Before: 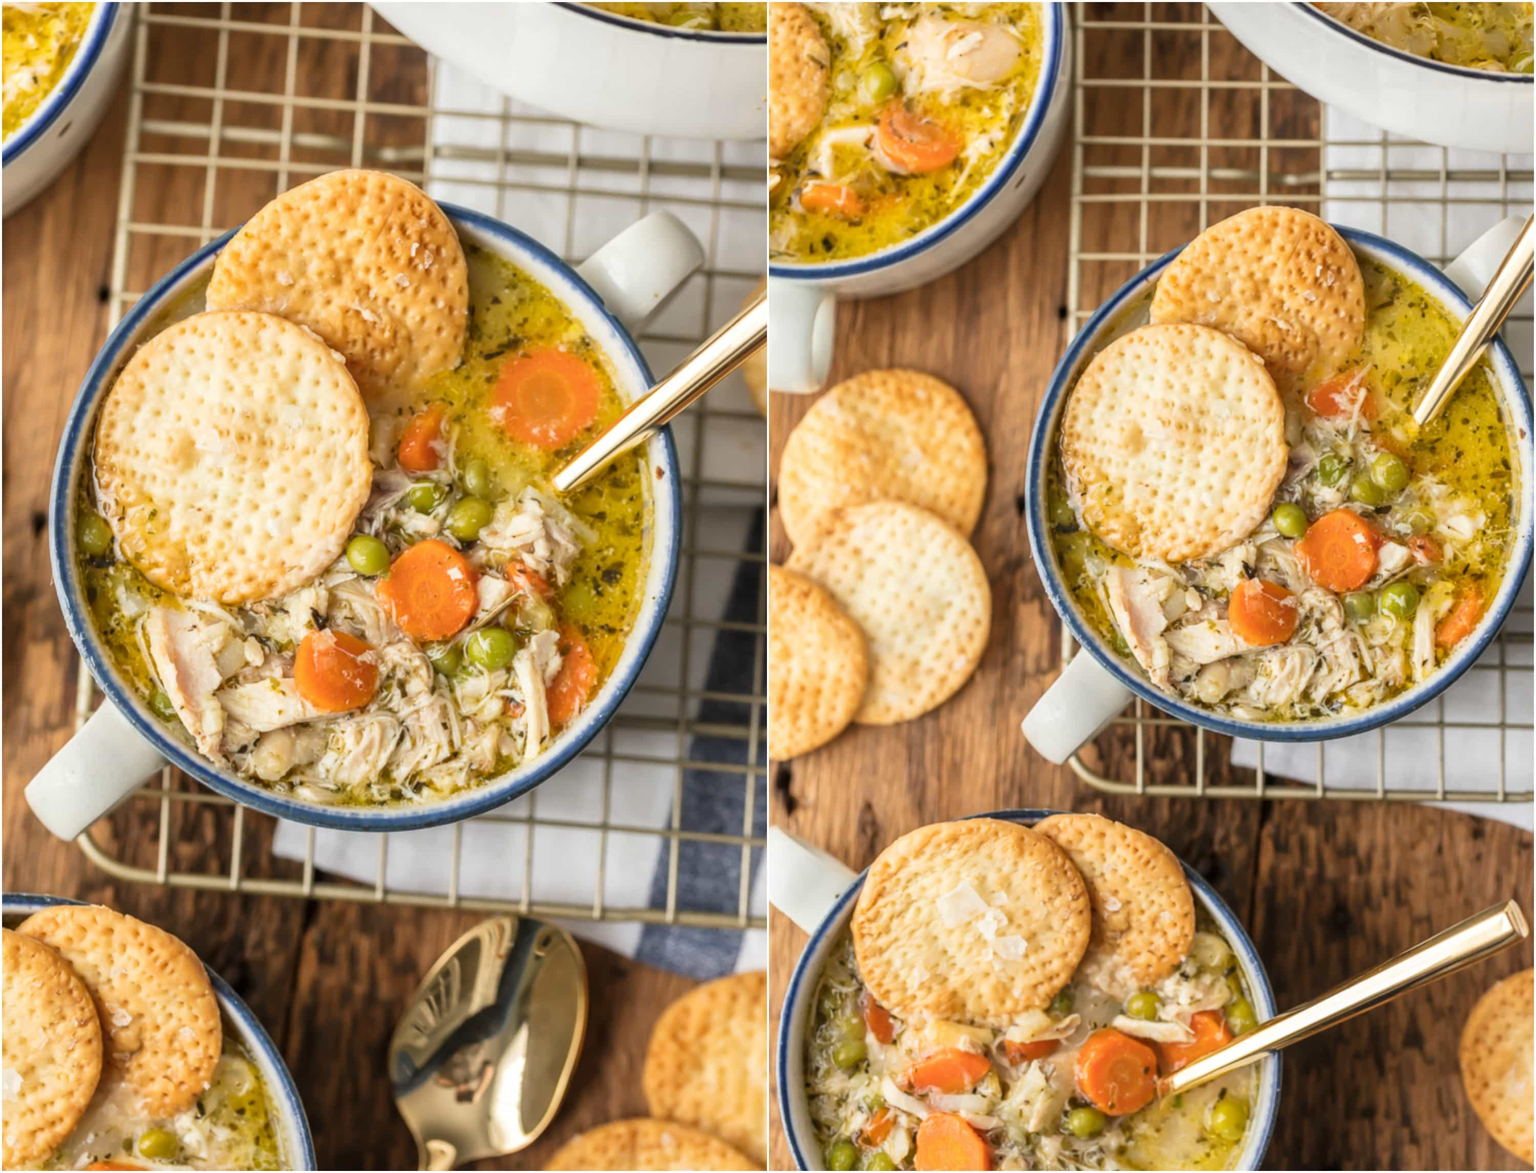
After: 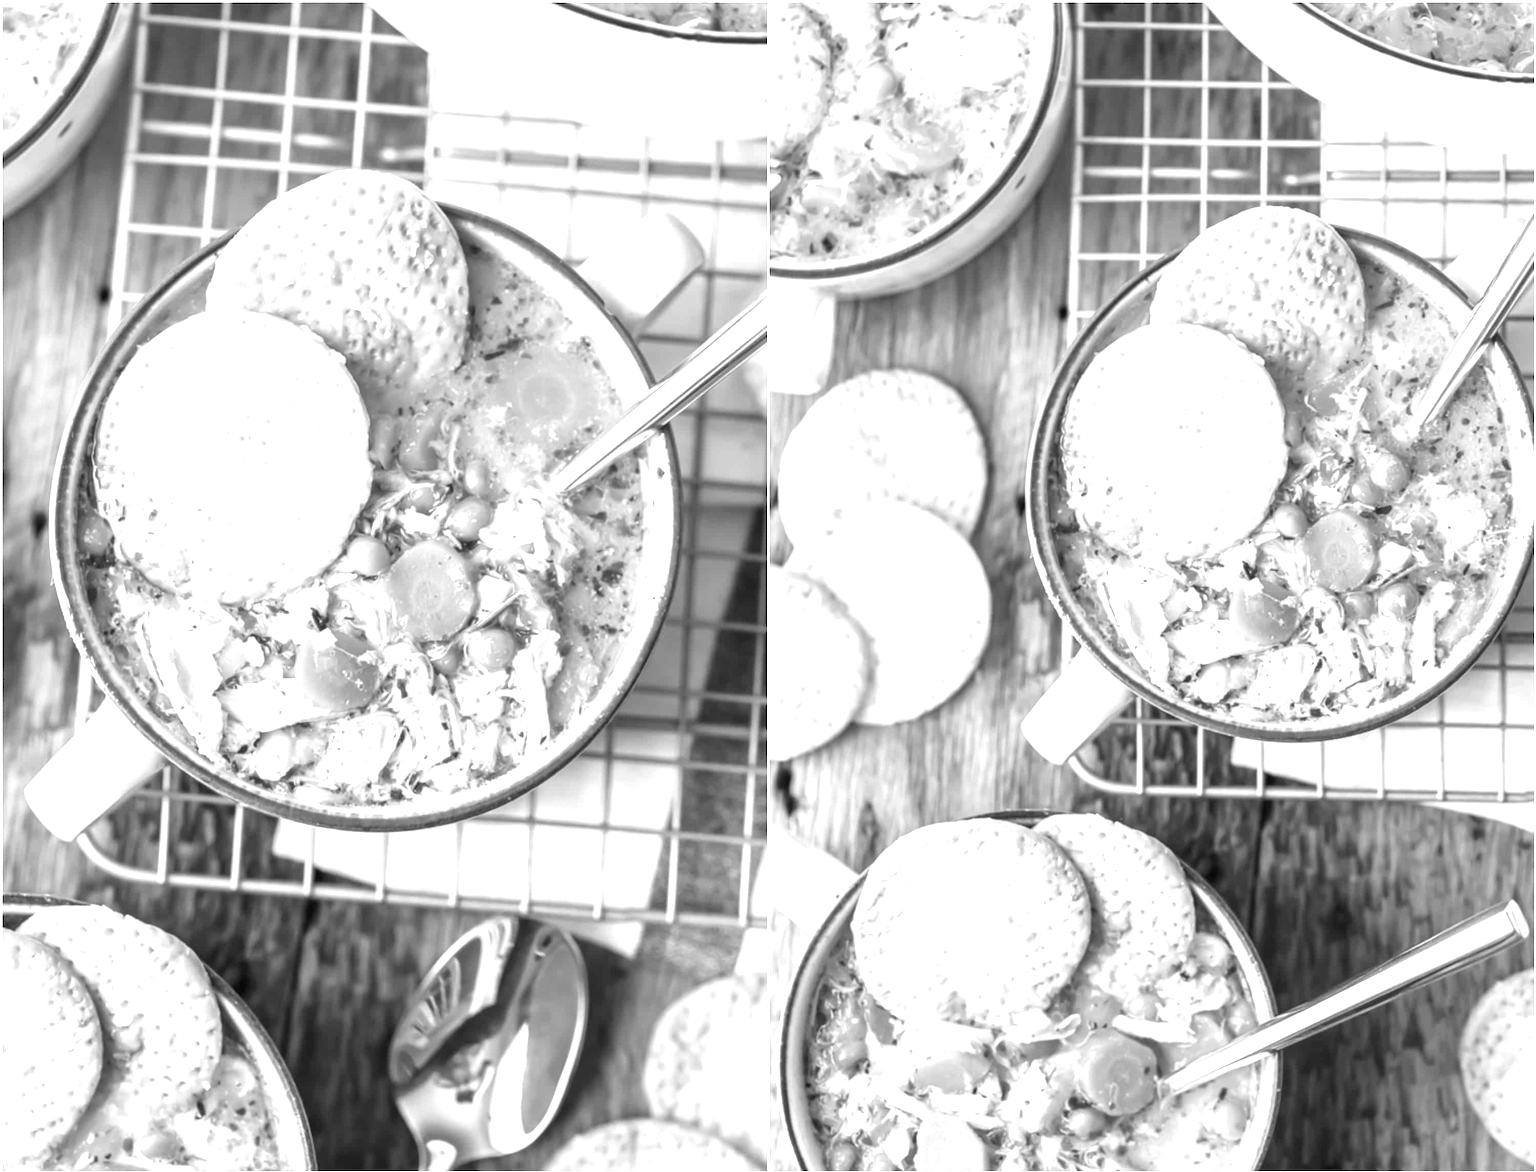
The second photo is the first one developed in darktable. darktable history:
exposure: black level correction 0, exposure 1.198 EV, compensate exposure bias true, compensate highlight preservation false
monochrome: on, module defaults
